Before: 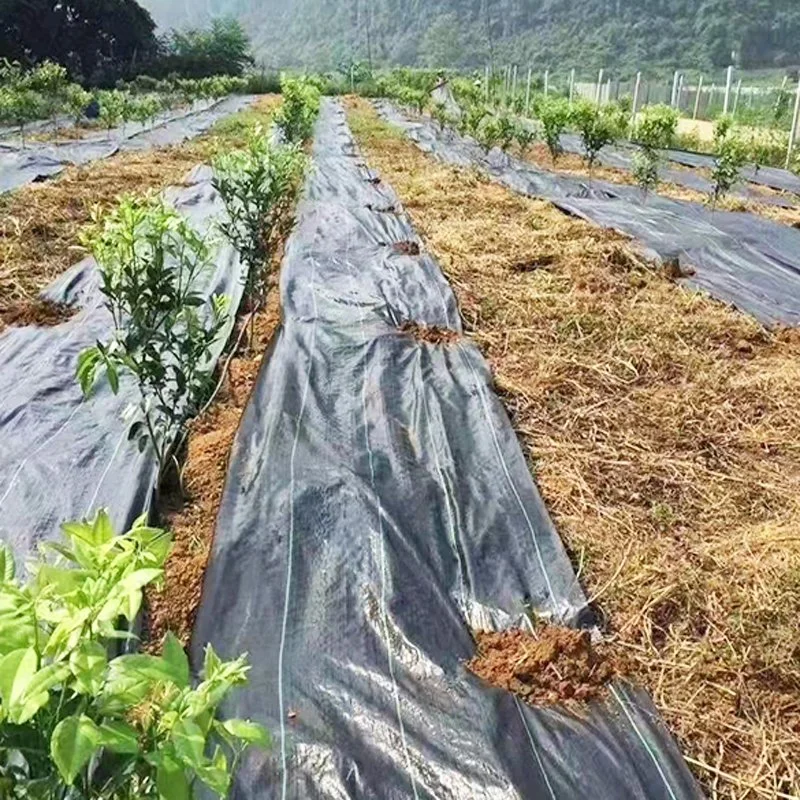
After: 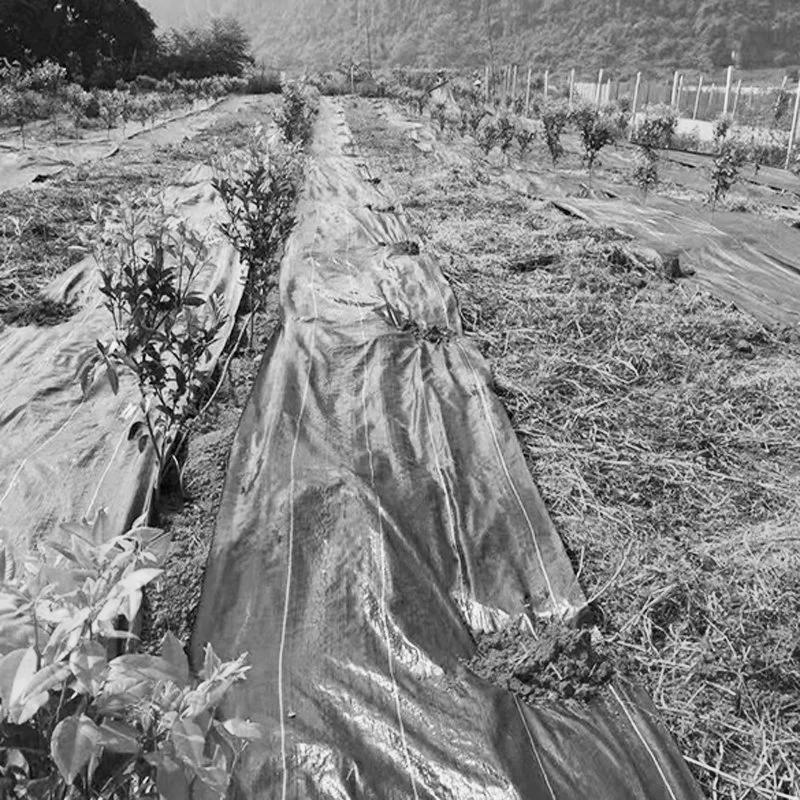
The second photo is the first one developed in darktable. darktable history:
color calibration: output gray [0.21, 0.42, 0.37, 0], gray › normalize channels true, illuminant same as pipeline (D50), adaptation XYZ, x 0.346, y 0.359, gamut compression 0
